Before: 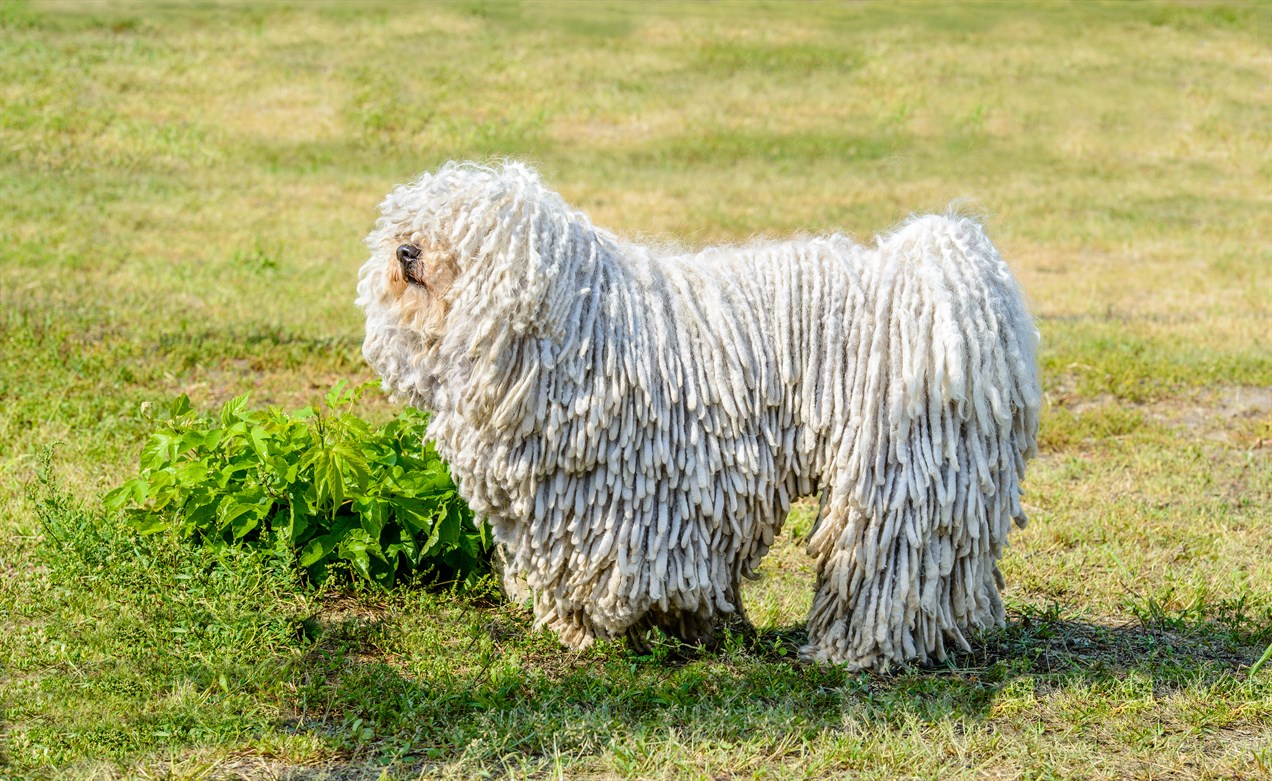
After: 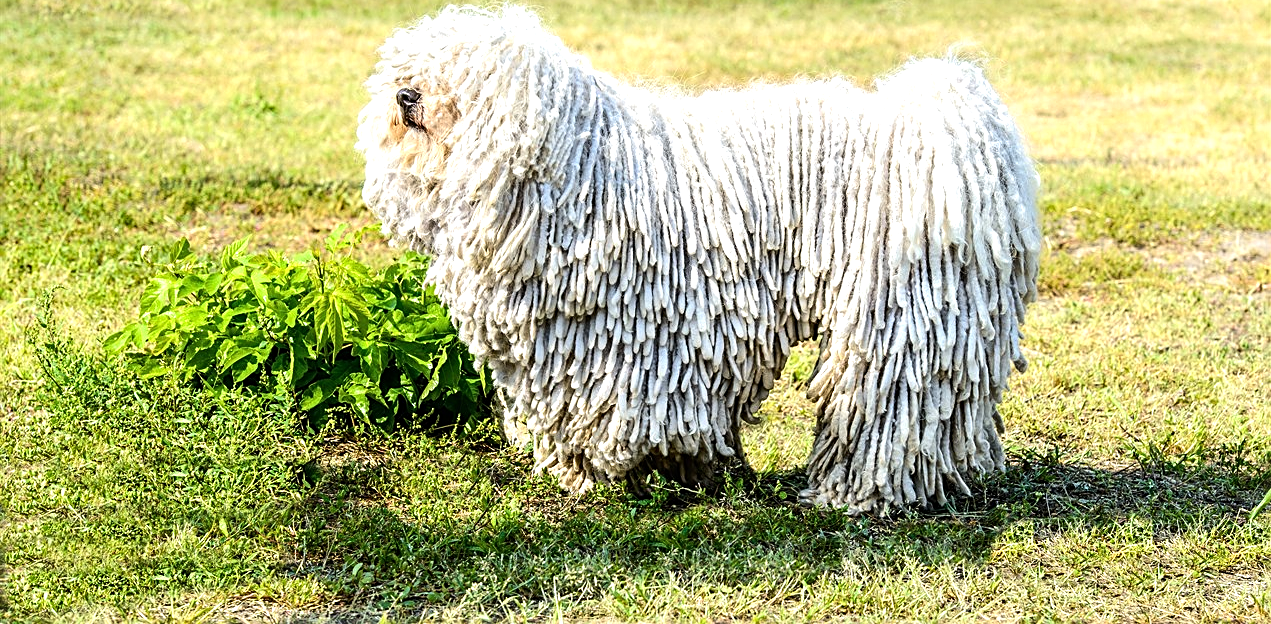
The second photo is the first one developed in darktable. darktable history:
tone equalizer: -8 EV -0.75 EV, -7 EV -0.7 EV, -6 EV -0.6 EV, -5 EV -0.4 EV, -3 EV 0.4 EV, -2 EV 0.6 EV, -1 EV 0.7 EV, +0 EV 0.75 EV, edges refinement/feathering 500, mask exposure compensation -1.57 EV, preserve details no
sharpen: on, module defaults
crop and rotate: top 19.998%
